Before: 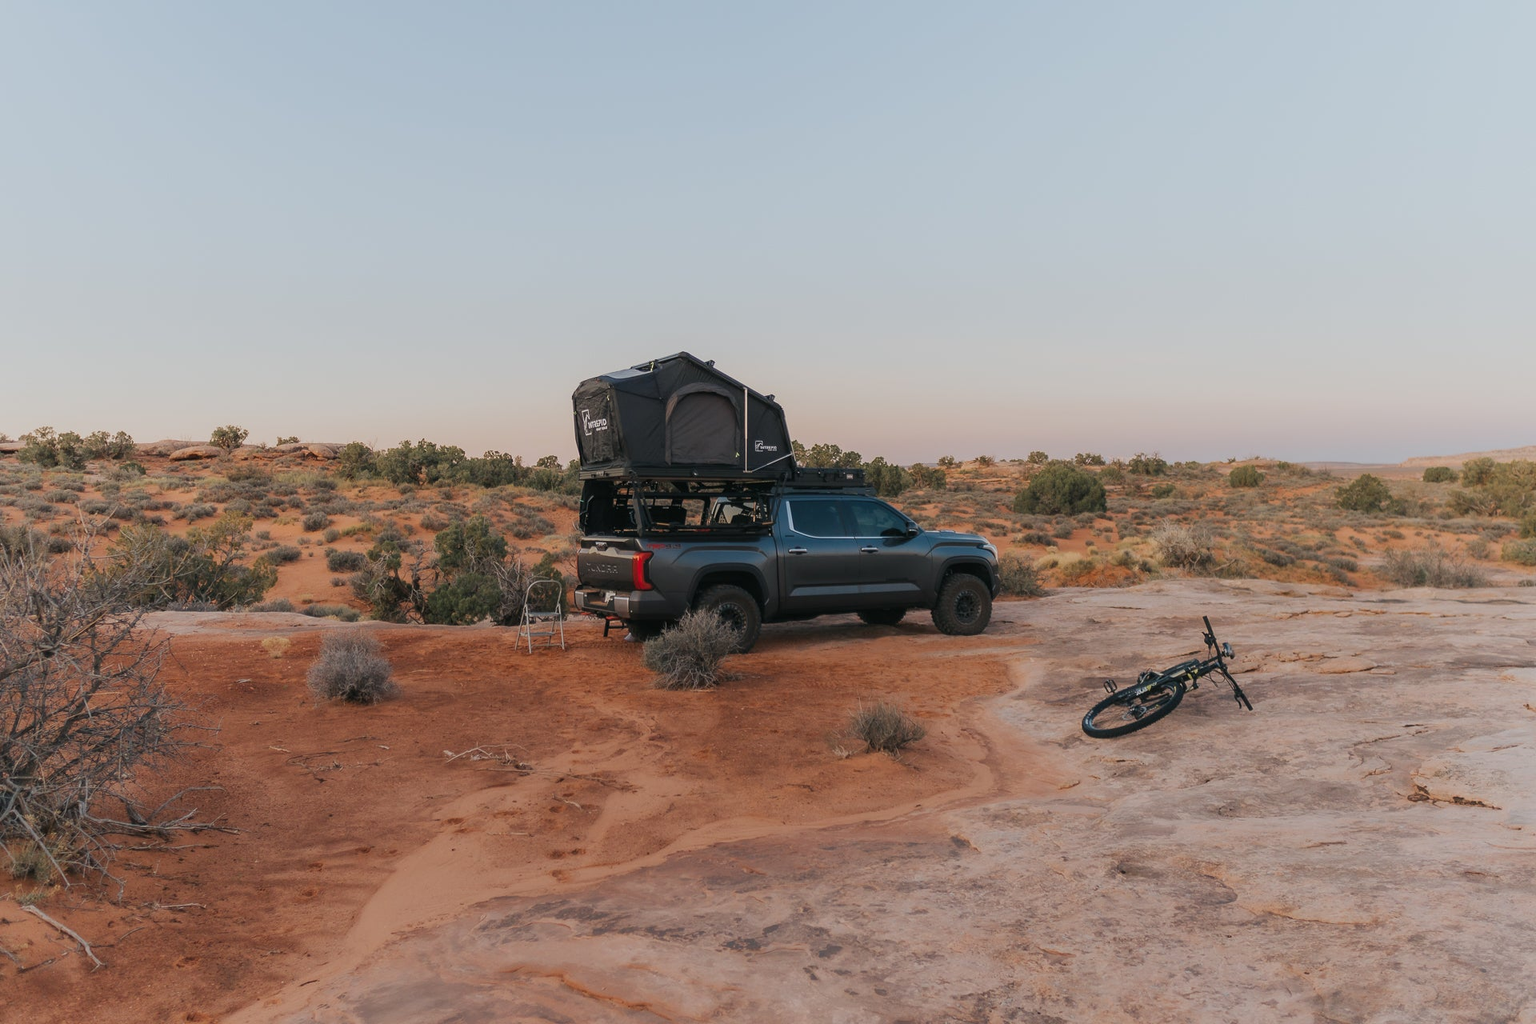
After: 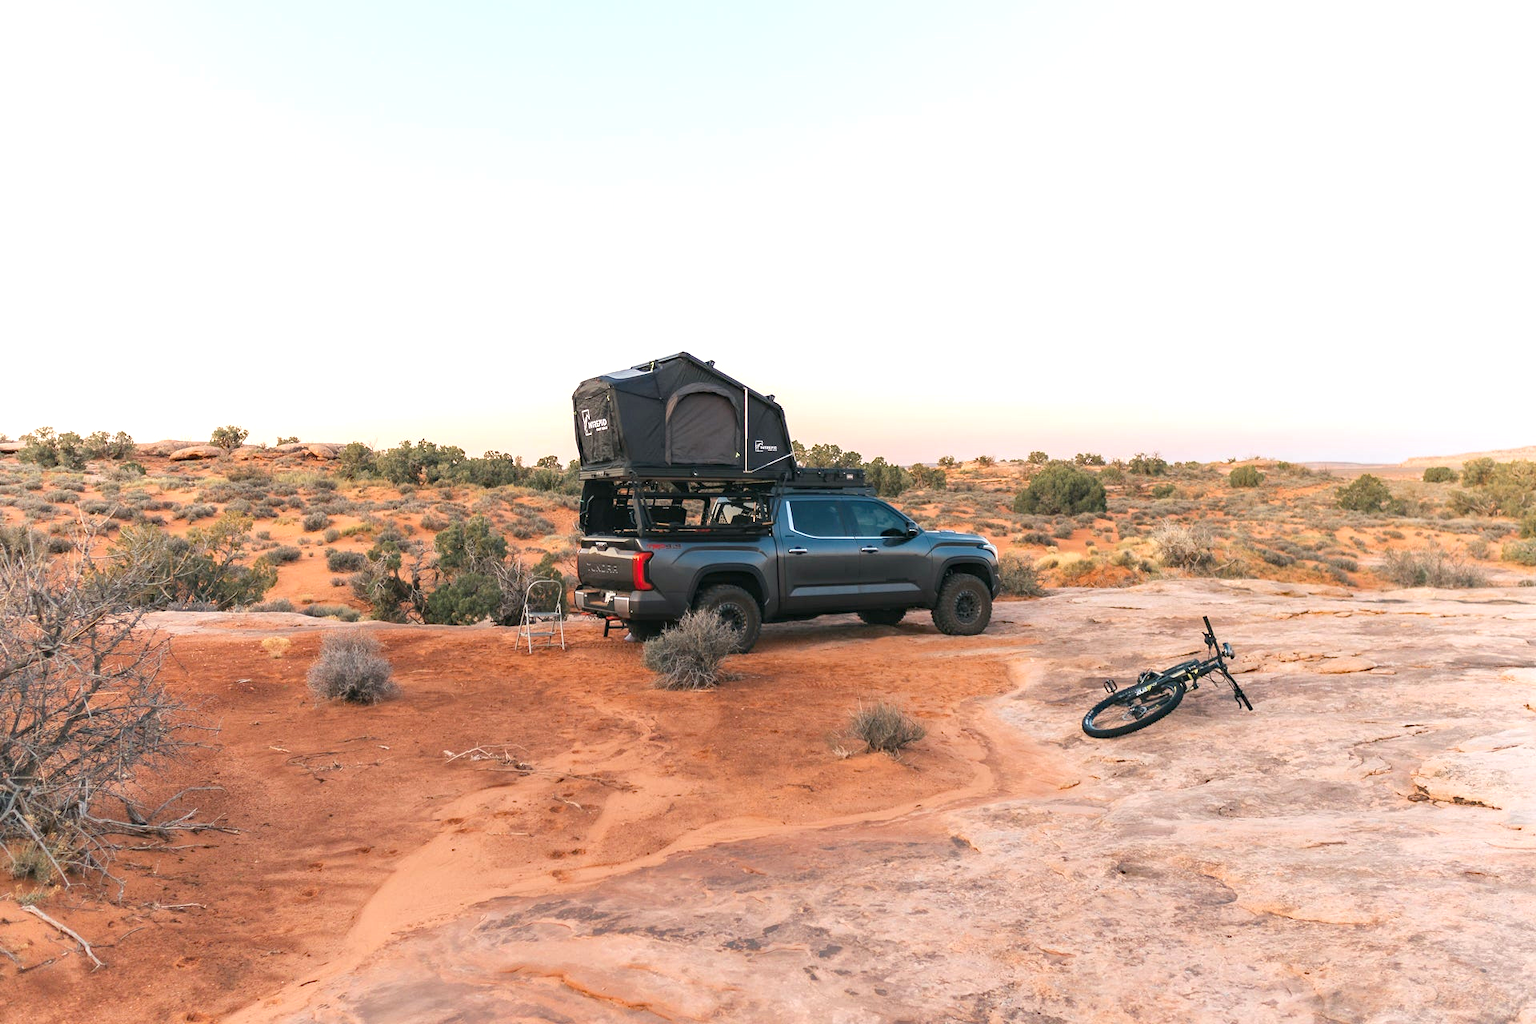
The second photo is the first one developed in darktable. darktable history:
exposure: exposure 1.16 EV, compensate exposure bias true, compensate highlight preservation false
haze removal: compatibility mode true, adaptive false
